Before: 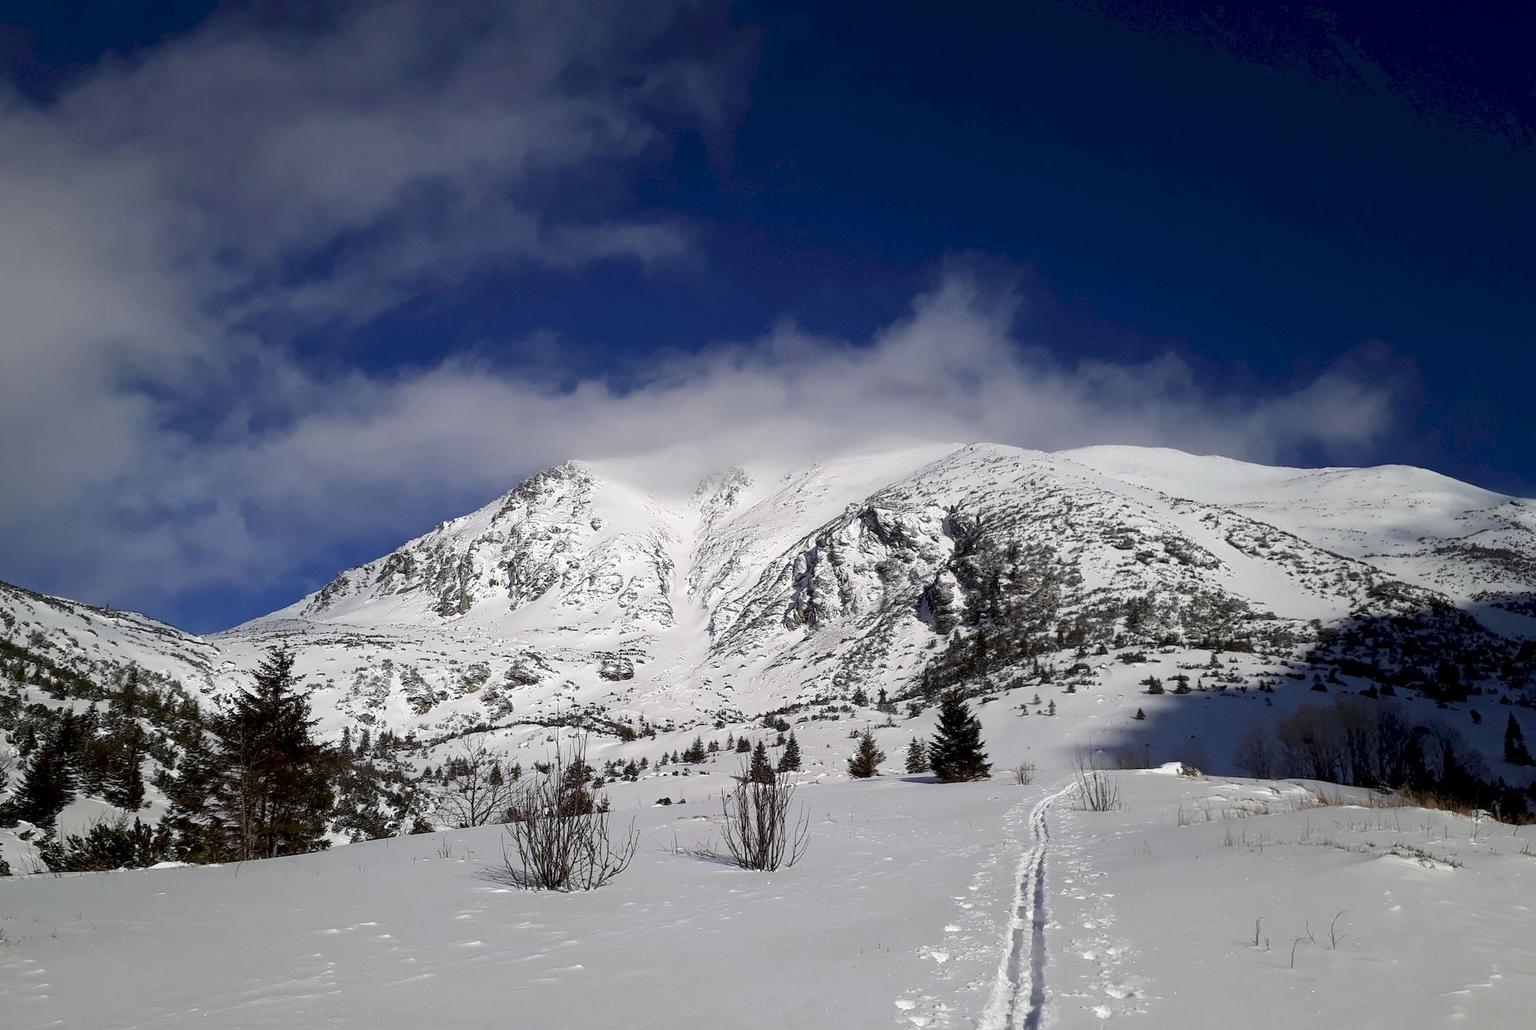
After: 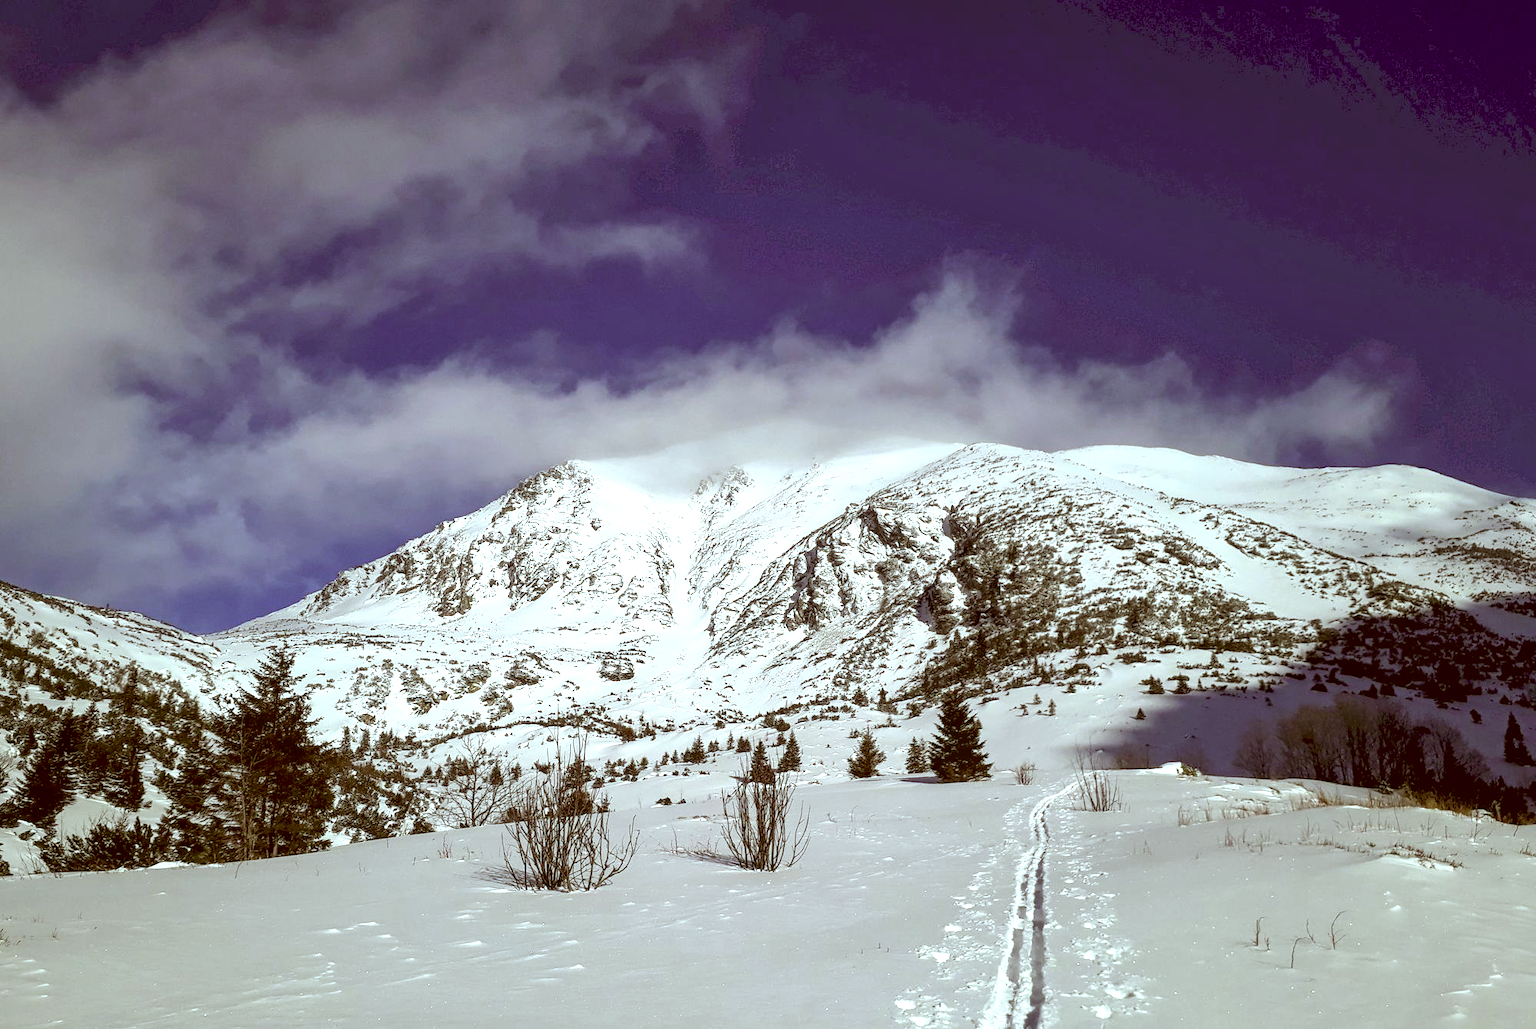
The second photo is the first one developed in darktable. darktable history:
white balance: red 0.924, blue 1.095
exposure: black level correction 0, exposure 0.7 EV, compensate exposure bias true, compensate highlight preservation false
local contrast: on, module defaults
color correction: highlights a* -5.3, highlights b* 9.8, shadows a* 9.8, shadows b* 24.26
shadows and highlights: shadows 37.27, highlights -28.18, soften with gaussian
